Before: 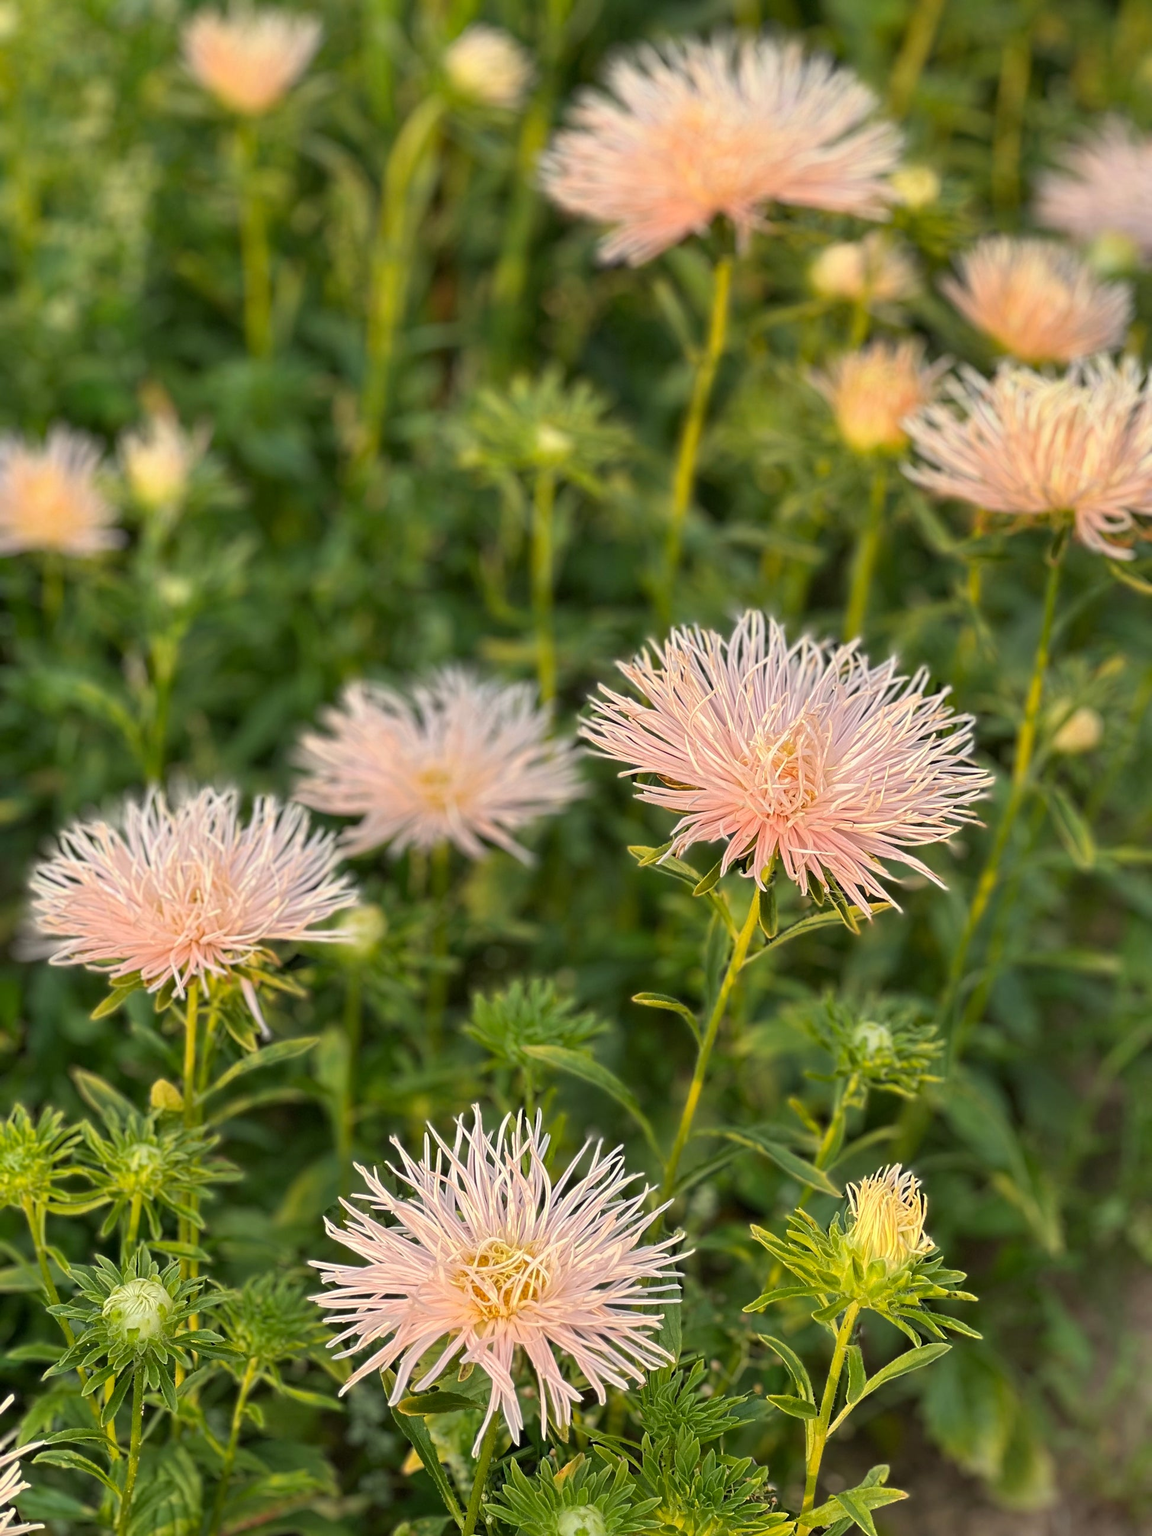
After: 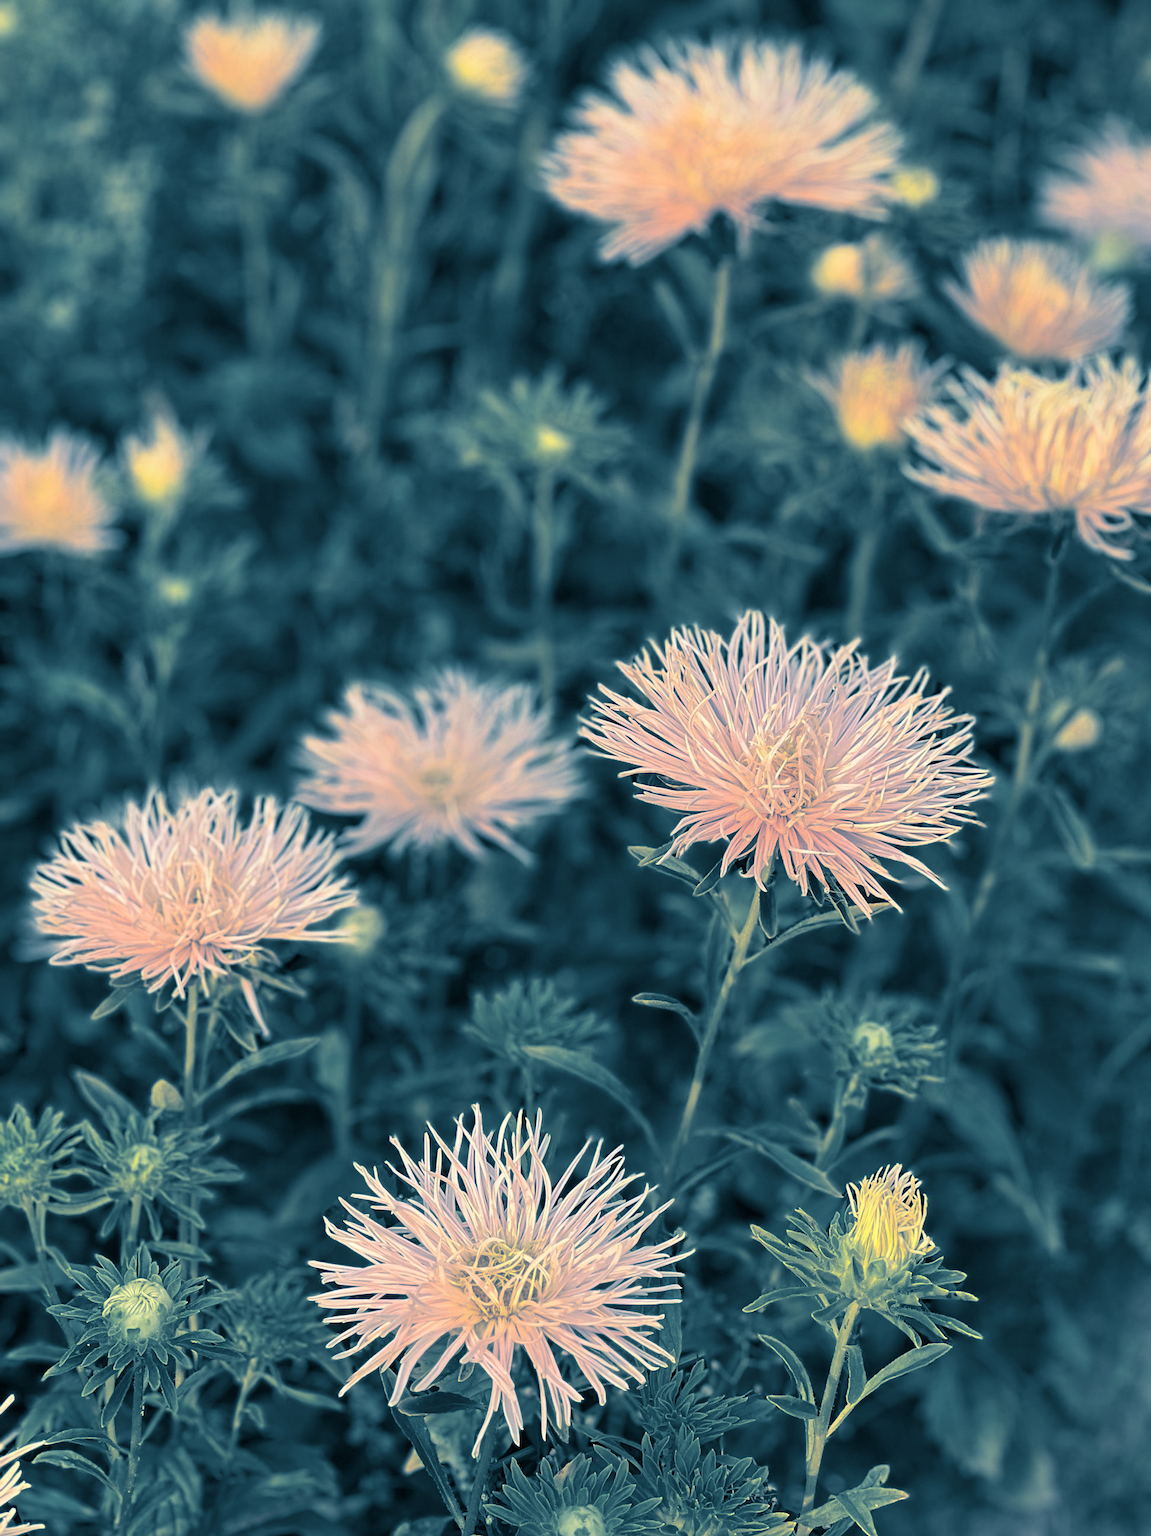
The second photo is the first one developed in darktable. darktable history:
split-toning: shadows › hue 212.4°, balance -70
